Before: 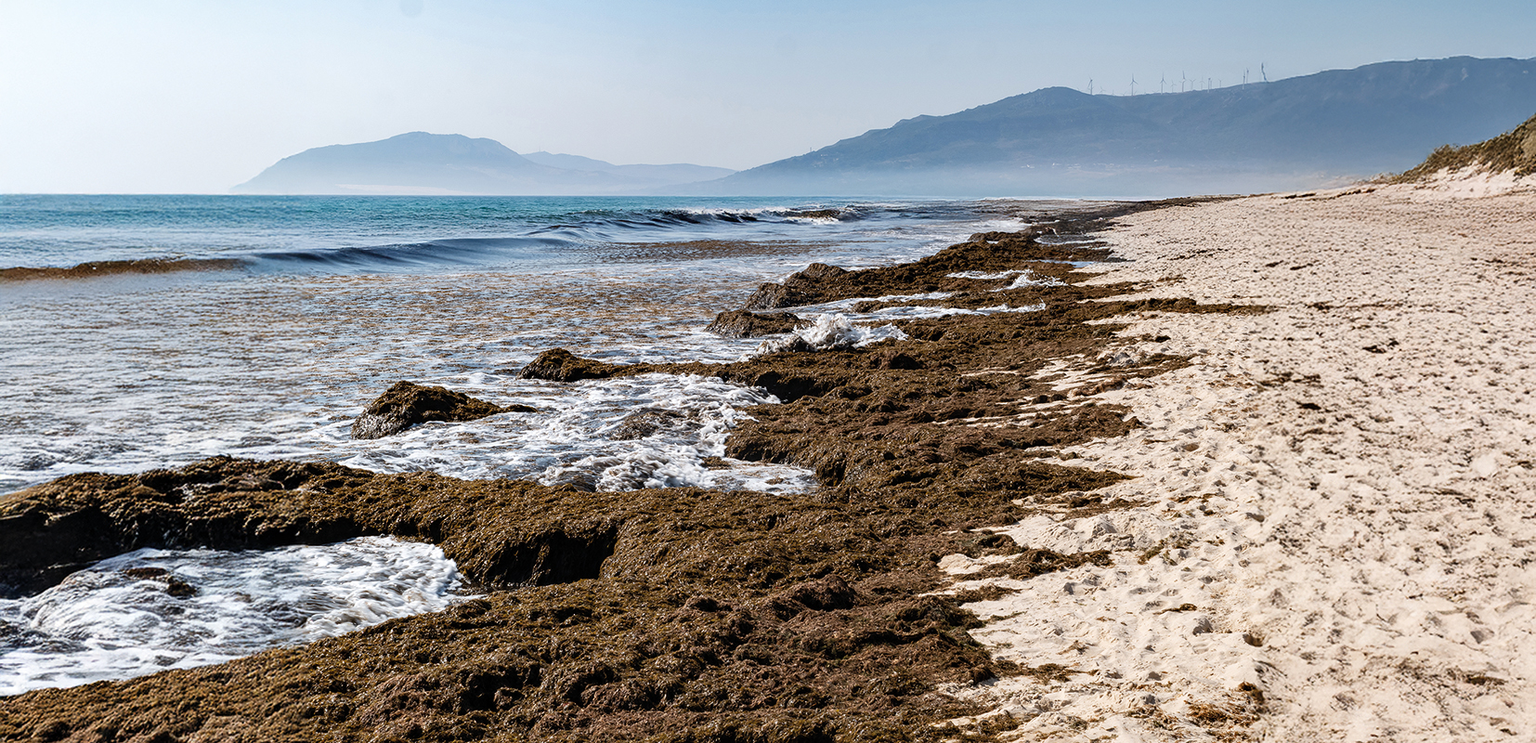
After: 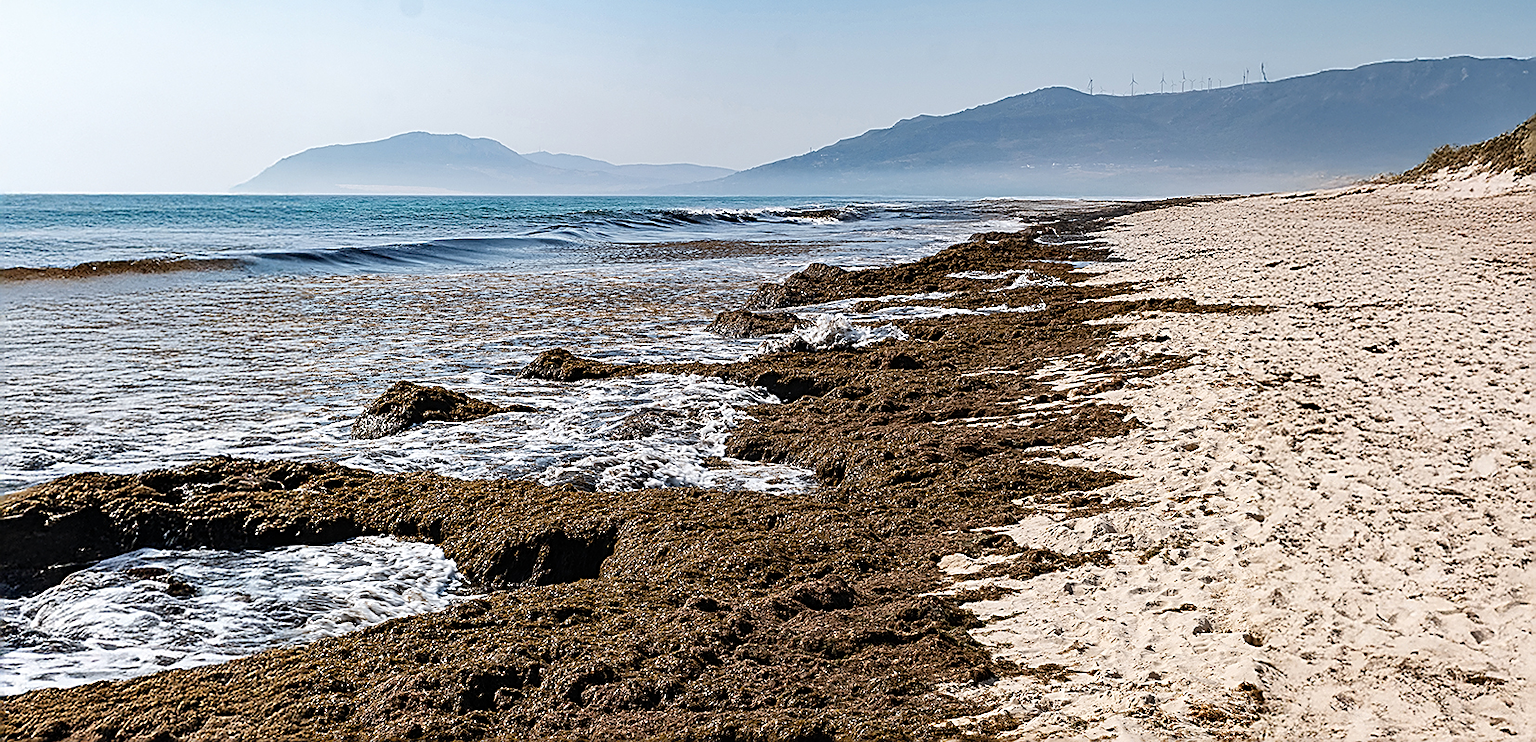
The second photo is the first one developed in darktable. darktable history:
sharpen: amount 0.998
